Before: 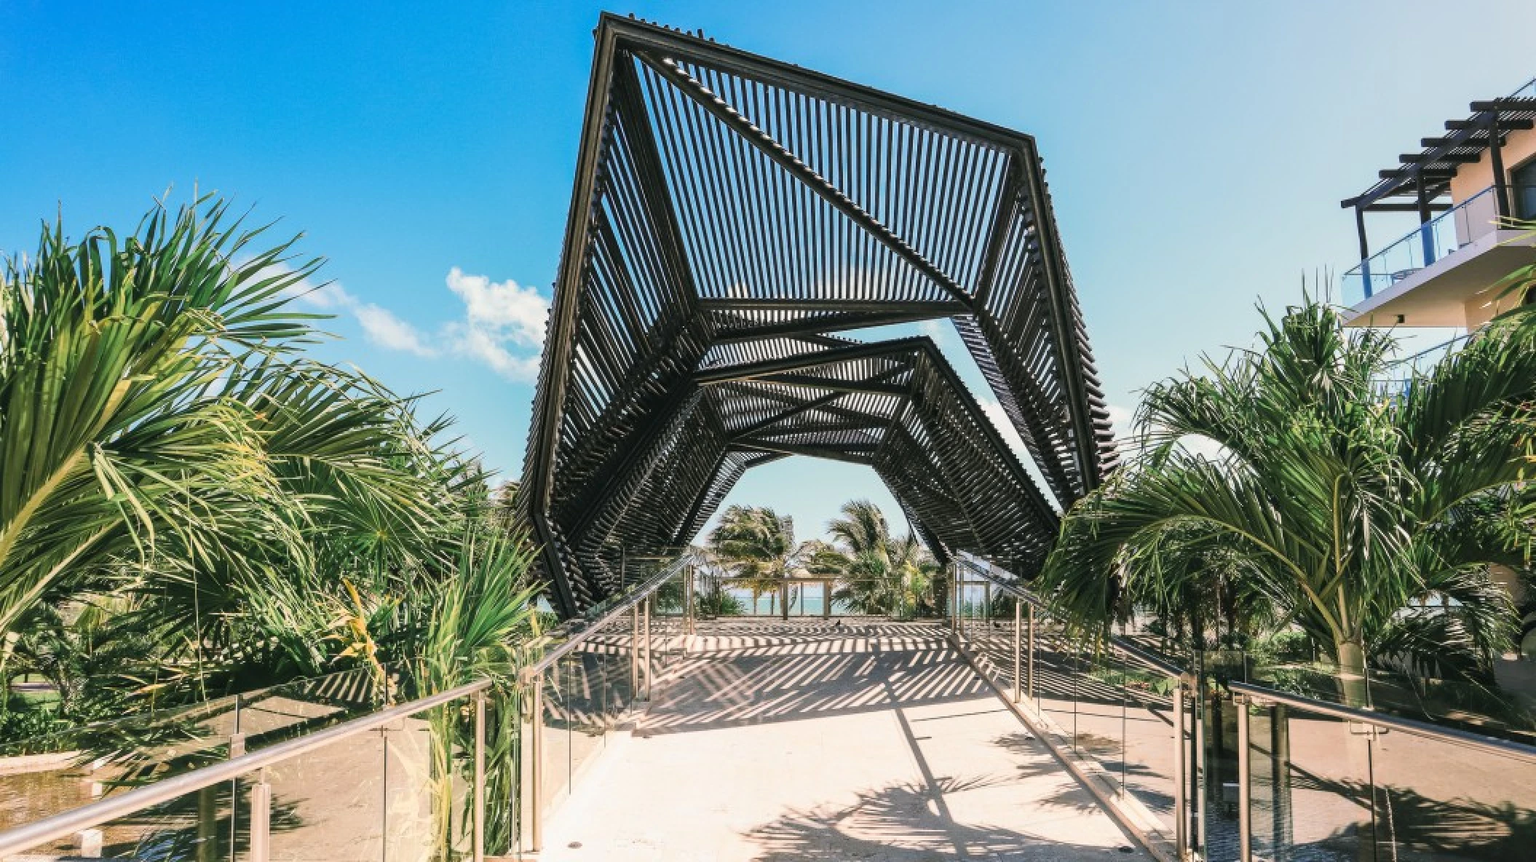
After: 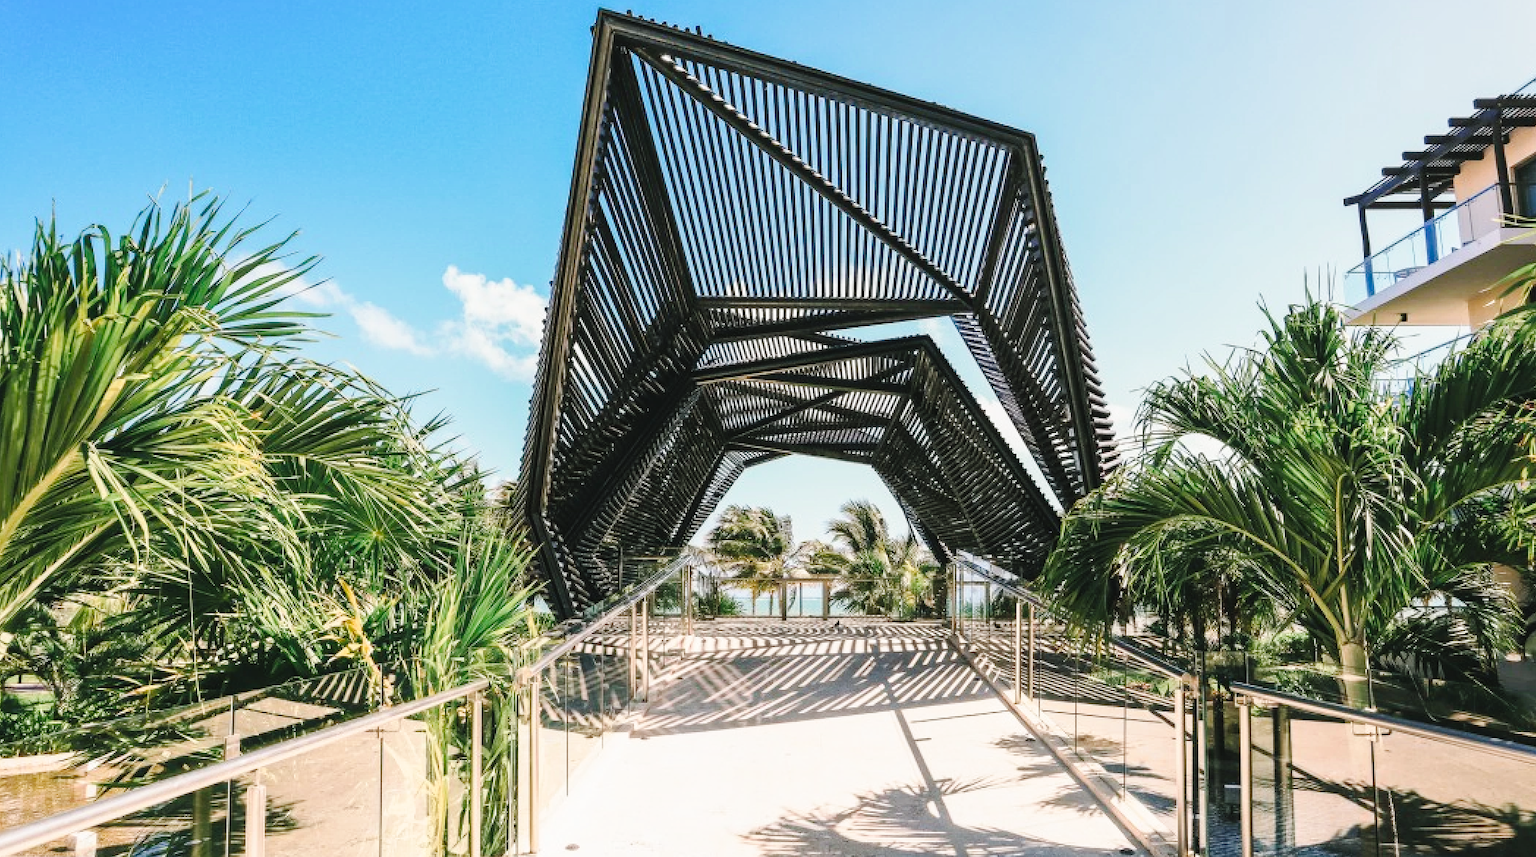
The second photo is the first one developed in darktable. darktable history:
shadows and highlights: radius 124.95, shadows 21.13, highlights -22.49, low approximation 0.01
tone curve: curves: ch0 [(0, 0.023) (0.1, 0.084) (0.184, 0.168) (0.45, 0.54) (0.57, 0.683) (0.722, 0.825) (0.877, 0.948) (1, 1)]; ch1 [(0, 0) (0.414, 0.395) (0.453, 0.437) (0.502, 0.509) (0.521, 0.519) (0.573, 0.568) (0.618, 0.61) (0.654, 0.642) (1, 1)]; ch2 [(0, 0) (0.421, 0.43) (0.45, 0.463) (0.492, 0.504) (0.511, 0.519) (0.557, 0.557) (0.602, 0.605) (1, 1)], preserve colors none
crop: left 0.447%, top 0.471%, right 0.213%, bottom 0.697%
